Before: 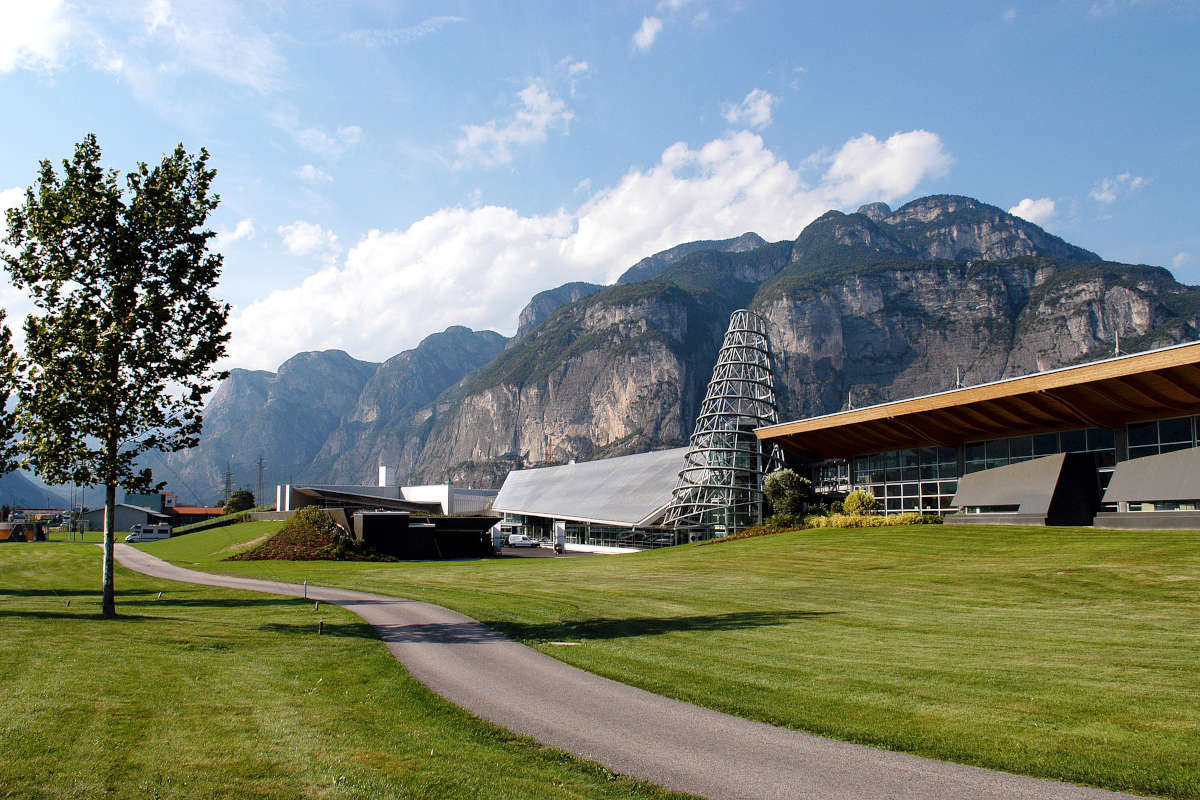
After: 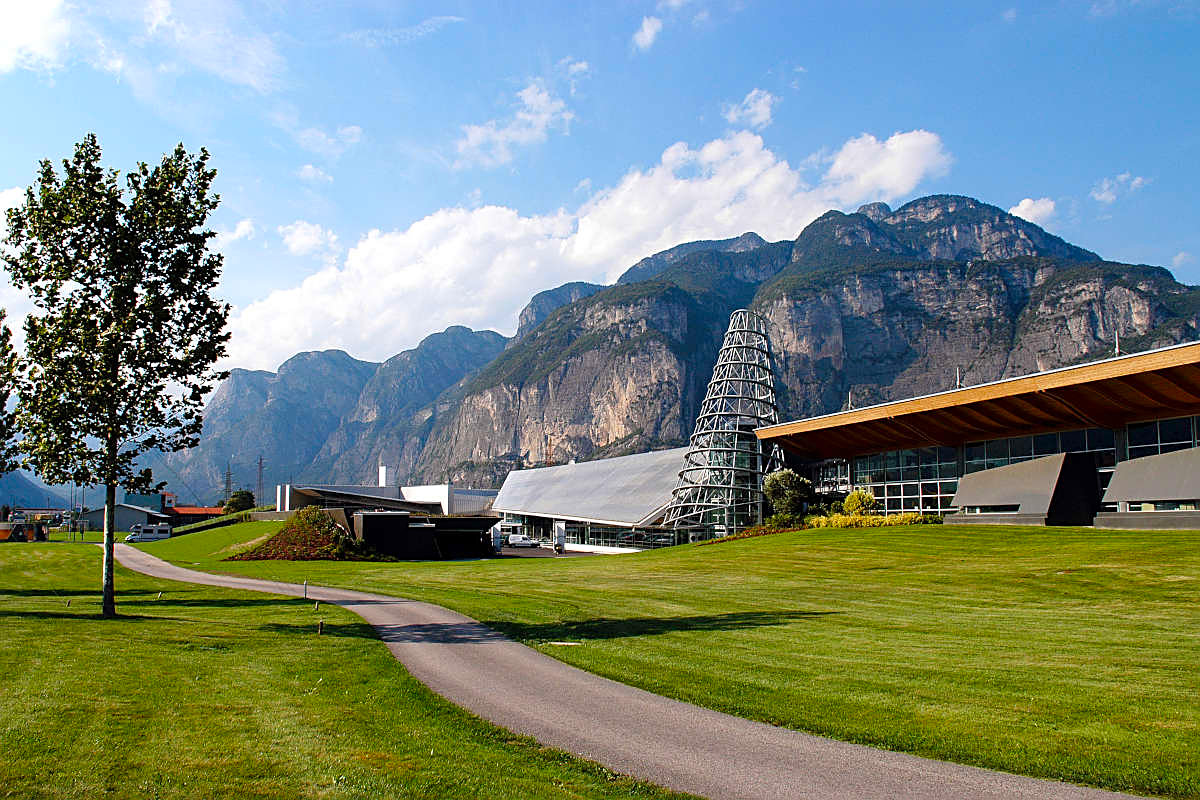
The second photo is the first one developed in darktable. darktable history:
sharpen: on, module defaults
color correction: highlights b* -0.01, saturation 1.35
